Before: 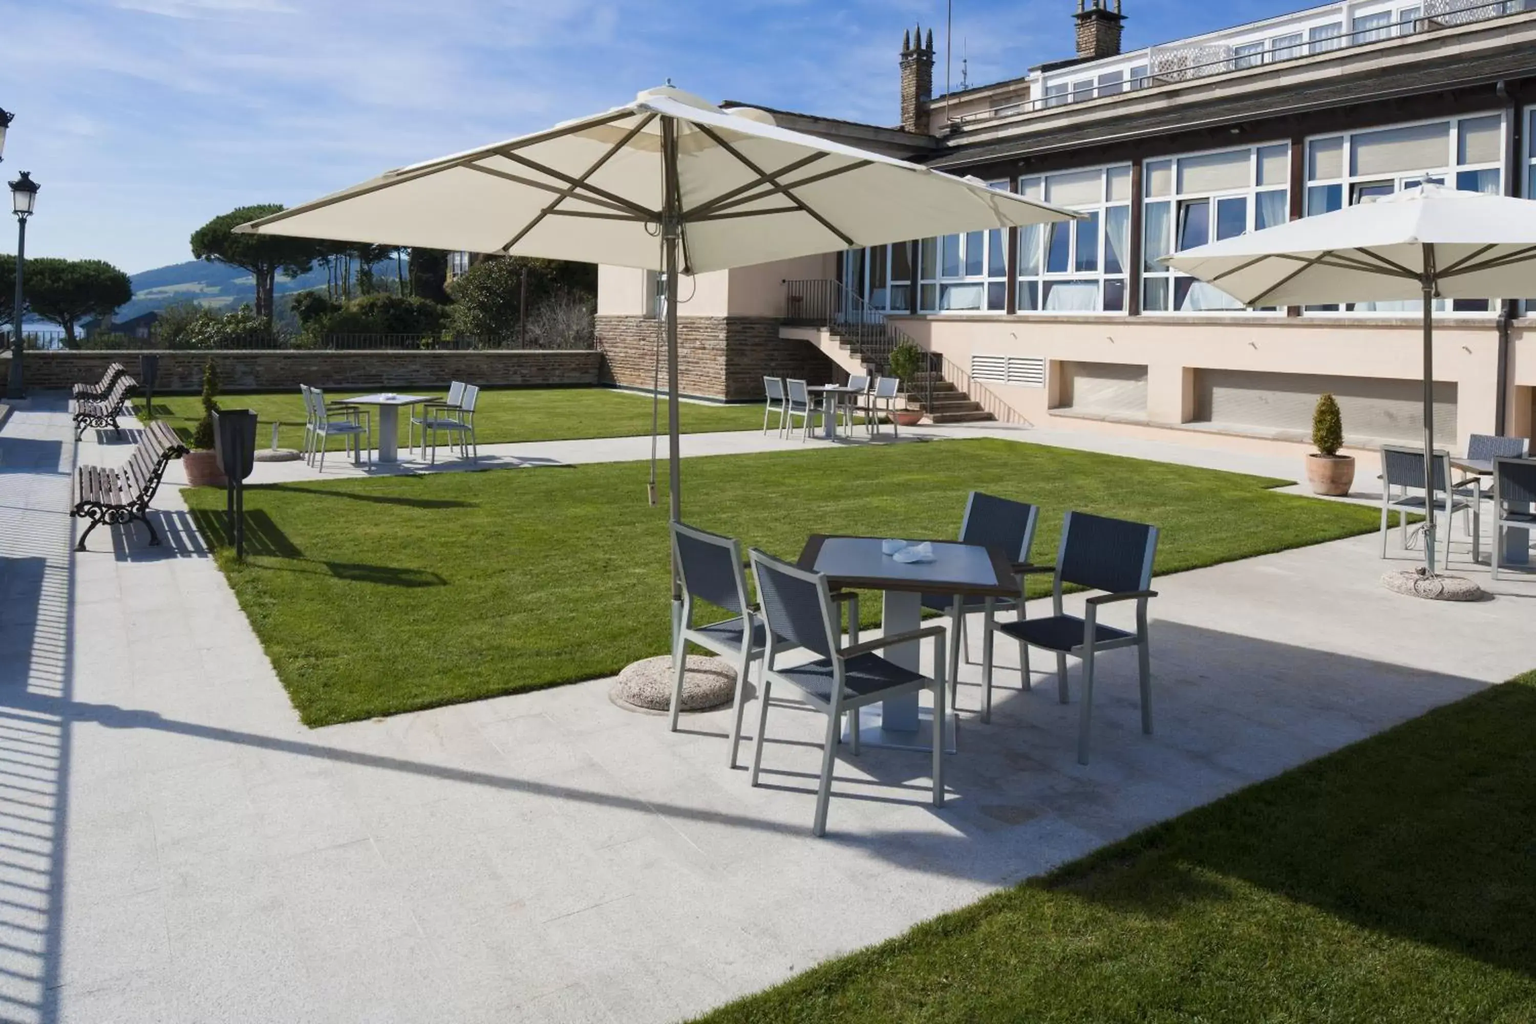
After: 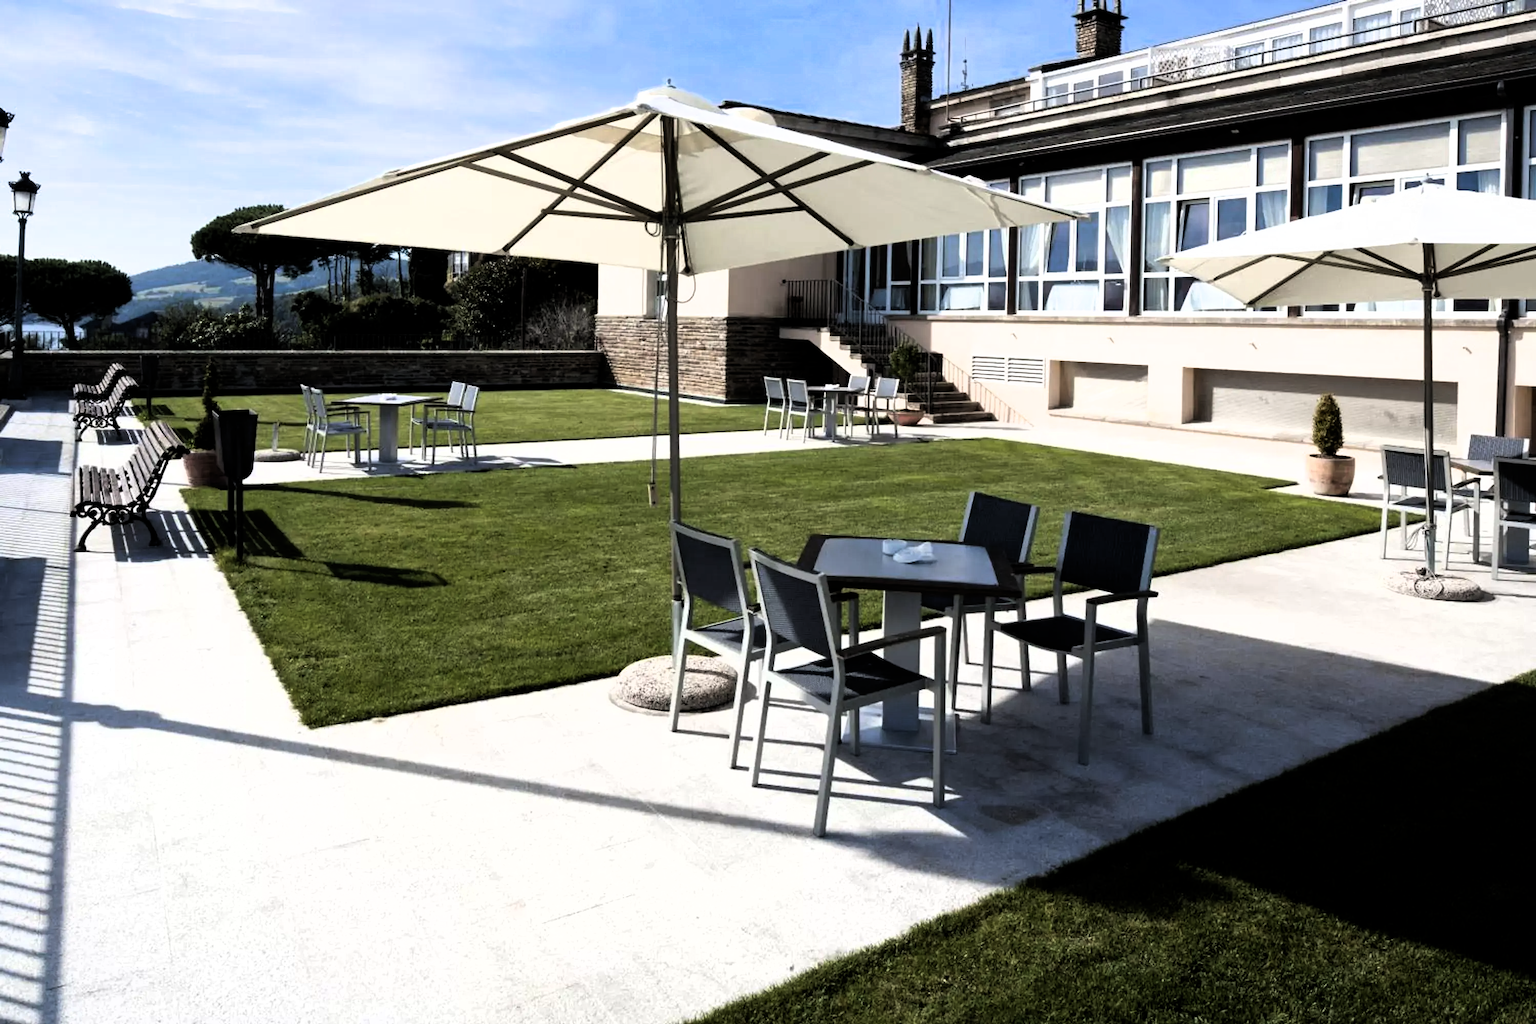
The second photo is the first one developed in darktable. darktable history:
filmic rgb: black relative exposure -8.18 EV, white relative exposure 2.21 EV, hardness 7.09, latitude 85.03%, contrast 1.681, highlights saturation mix -4.37%, shadows ↔ highlights balance -2.71%, add noise in highlights 0.1, color science v4 (2020), type of noise poissonian
